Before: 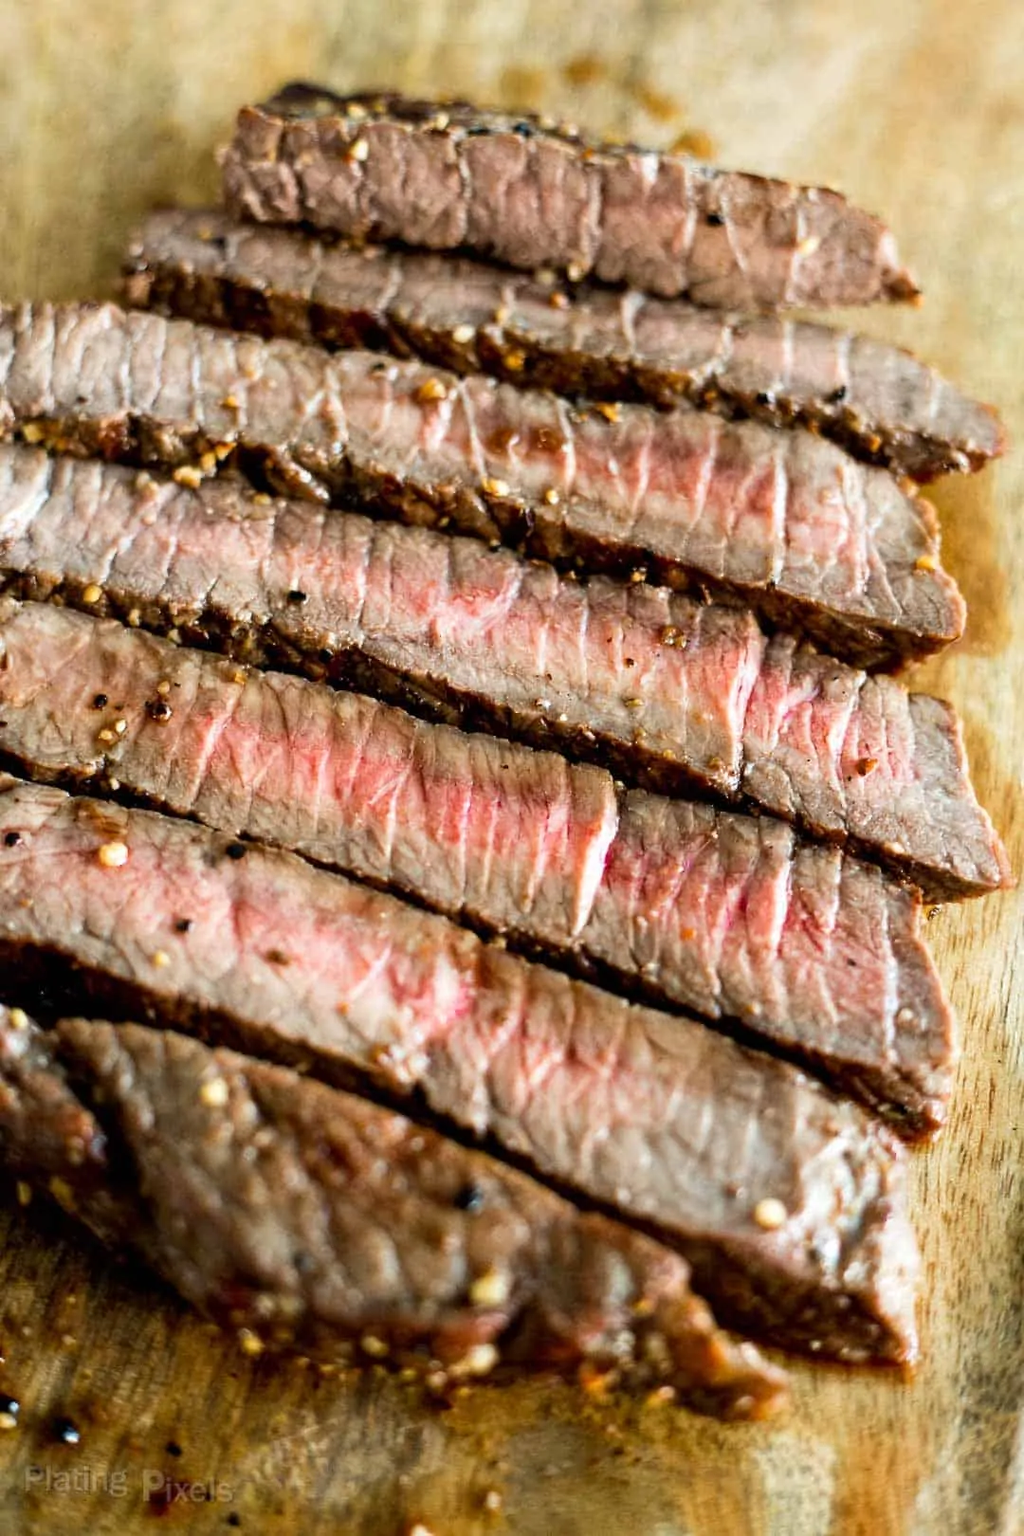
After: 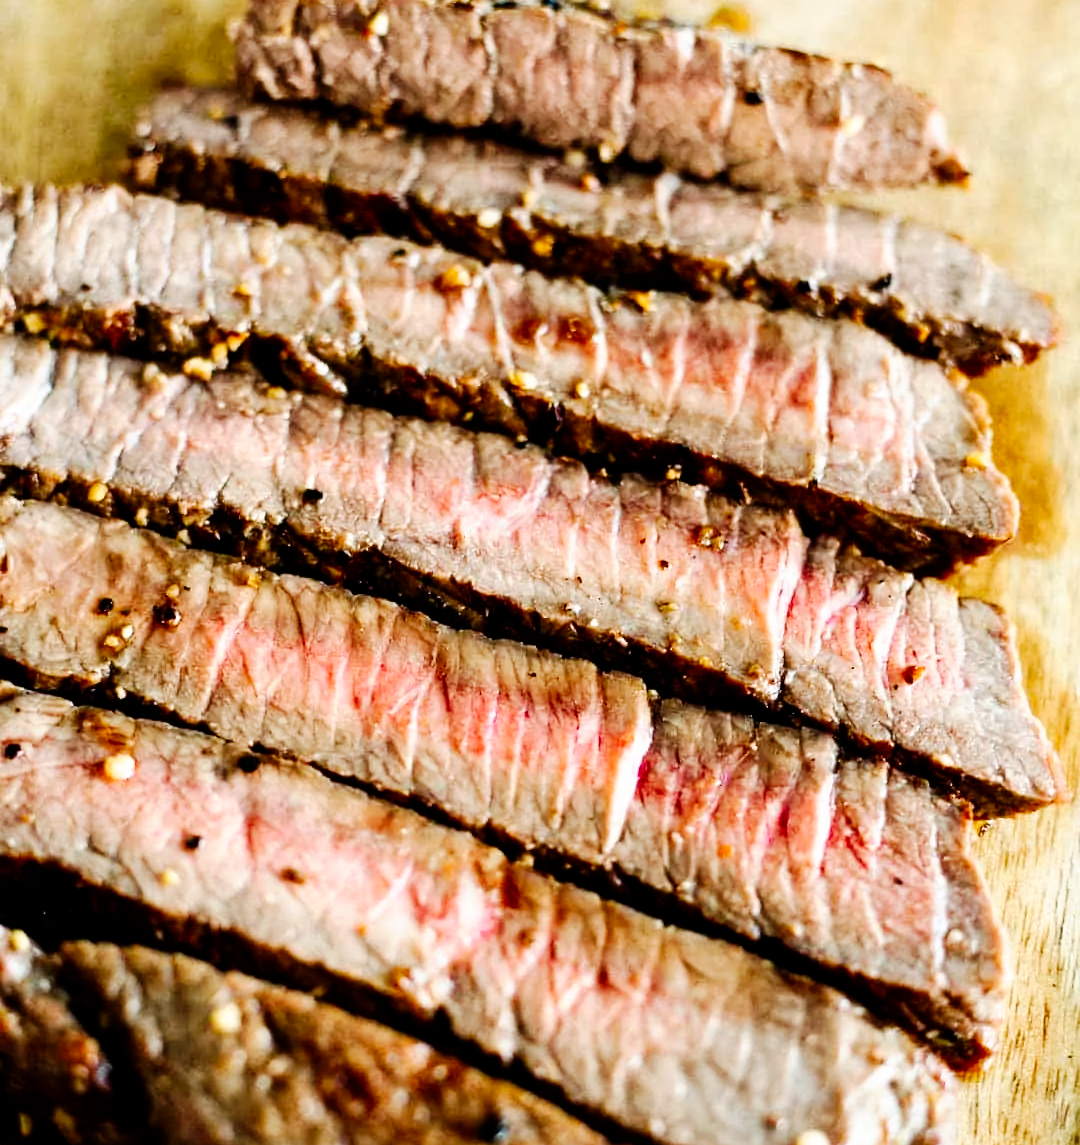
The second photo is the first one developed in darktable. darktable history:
tone curve: curves: ch0 [(0, 0) (0.003, 0) (0.011, 0.001) (0.025, 0.003) (0.044, 0.005) (0.069, 0.011) (0.1, 0.021) (0.136, 0.035) (0.177, 0.079) (0.224, 0.134) (0.277, 0.219) (0.335, 0.315) (0.399, 0.42) (0.468, 0.529) (0.543, 0.636) (0.623, 0.727) (0.709, 0.805) (0.801, 0.88) (0.898, 0.957) (1, 1)], preserve colors none
crop and rotate: top 8.293%, bottom 20.996%
color balance rgb: on, module defaults
